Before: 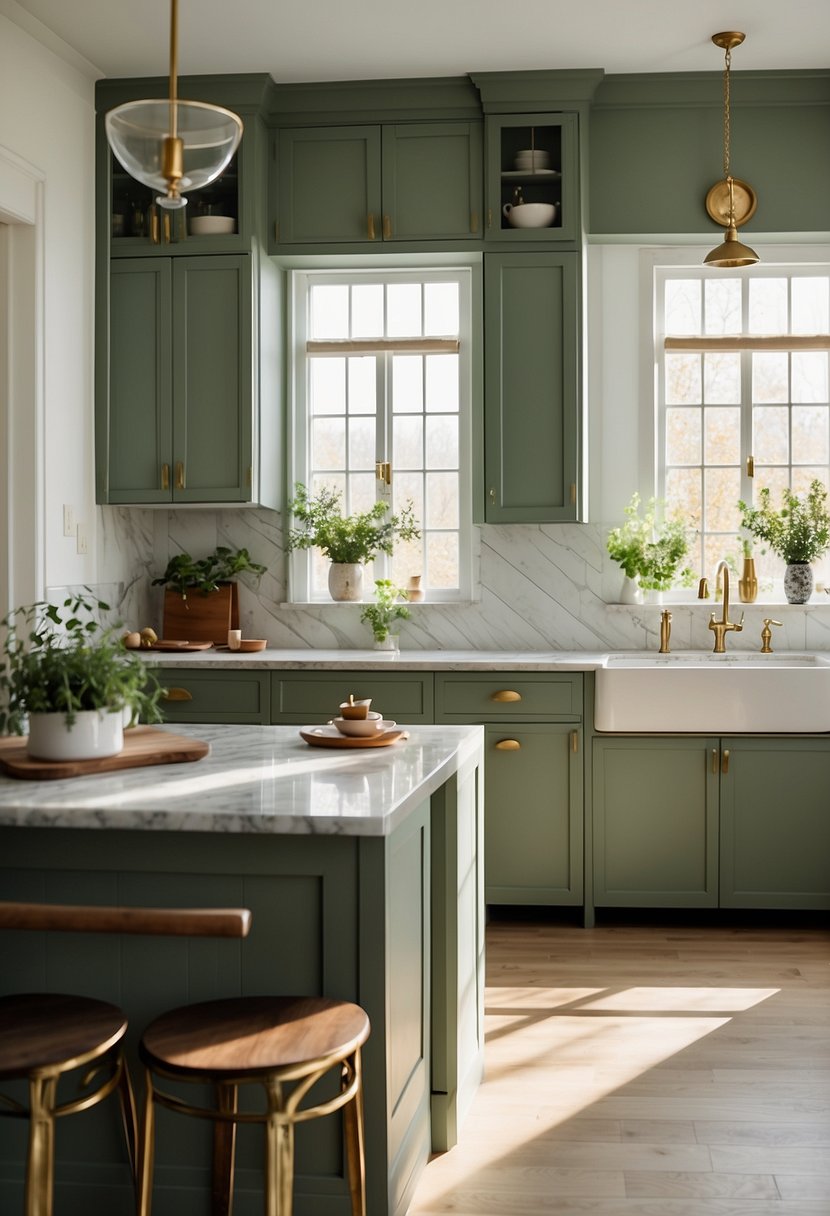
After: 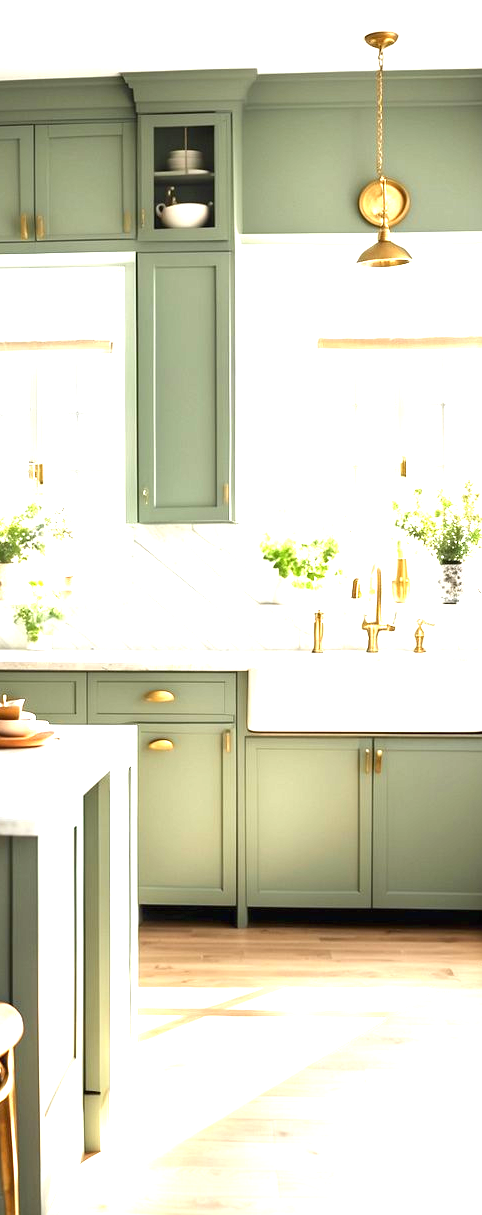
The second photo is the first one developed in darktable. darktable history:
exposure: black level correction 0, exposure 2.149 EV, compensate highlight preservation false
crop: left 41.855%
